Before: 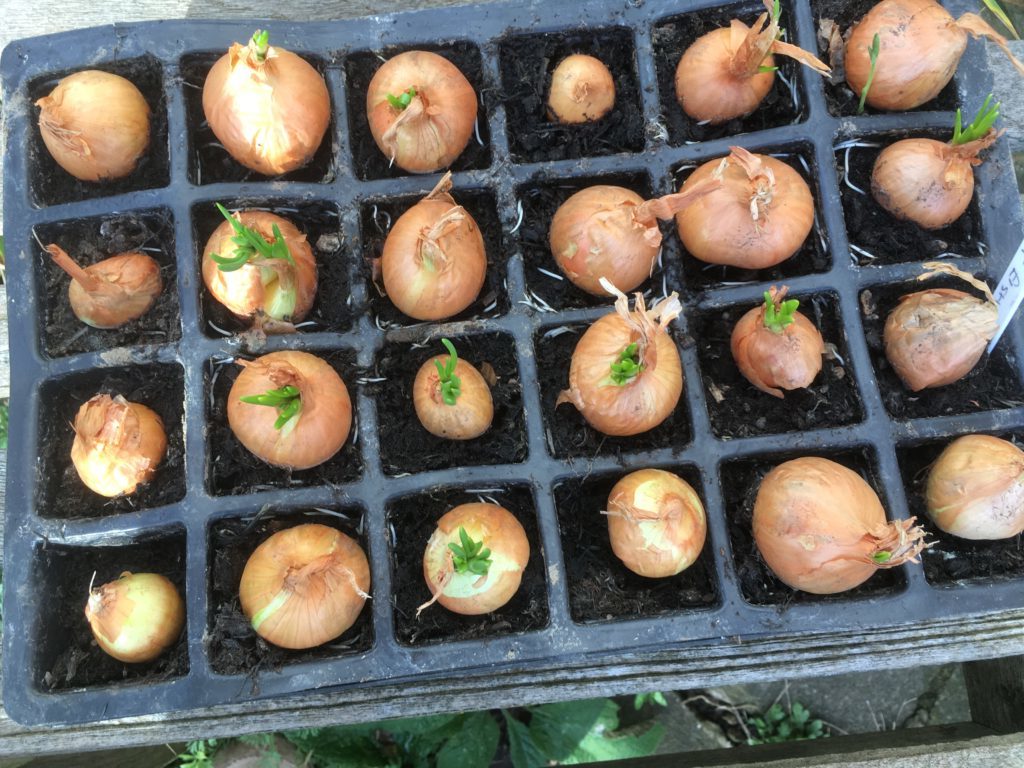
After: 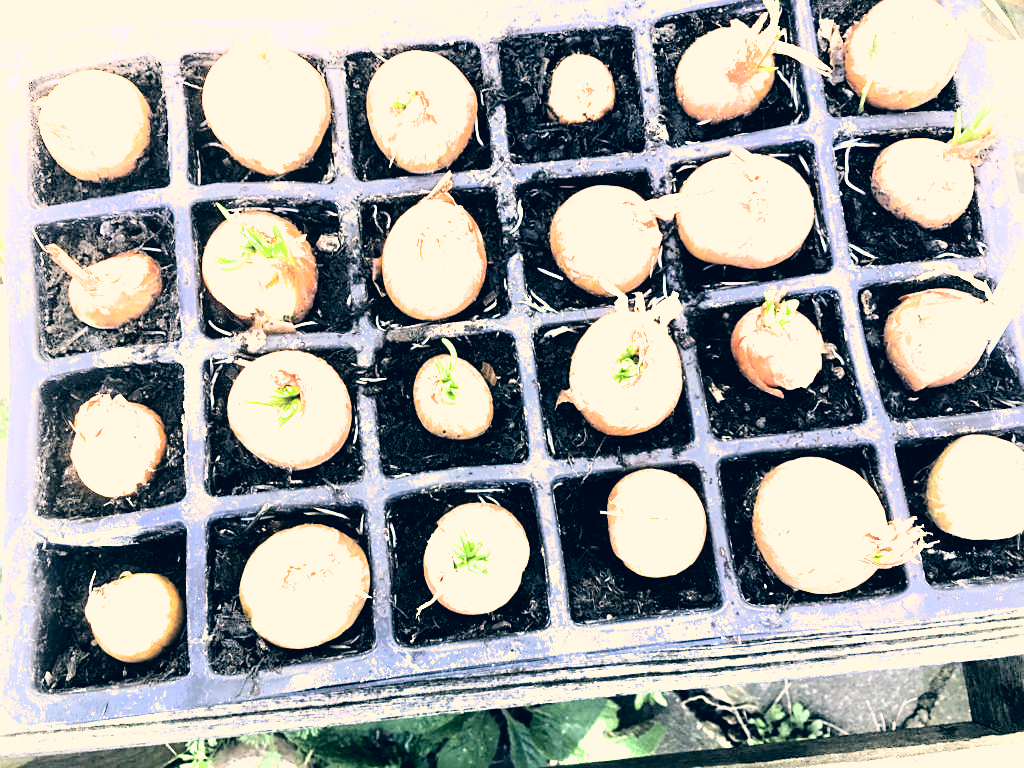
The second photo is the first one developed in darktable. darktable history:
filmic rgb: black relative exposure -8.2 EV, white relative exposure 2.2 EV, threshold 3 EV, hardness 7.11, latitude 85.74%, contrast 1.696, highlights saturation mix -4%, shadows ↔ highlights balance -2.69%, color science v5 (2021), contrast in shadows safe, contrast in highlights safe, enable highlight reconstruction true
exposure: black level correction 0.001, exposure 1.398 EV, compensate exposure bias true, compensate highlight preservation false
shadows and highlights: shadows -54.3, highlights 86.09, soften with gaussian
white balance: red 0.967, blue 1.049
sharpen: on, module defaults
color correction: highlights a* 10.32, highlights b* 14.66, shadows a* -9.59, shadows b* -15.02
